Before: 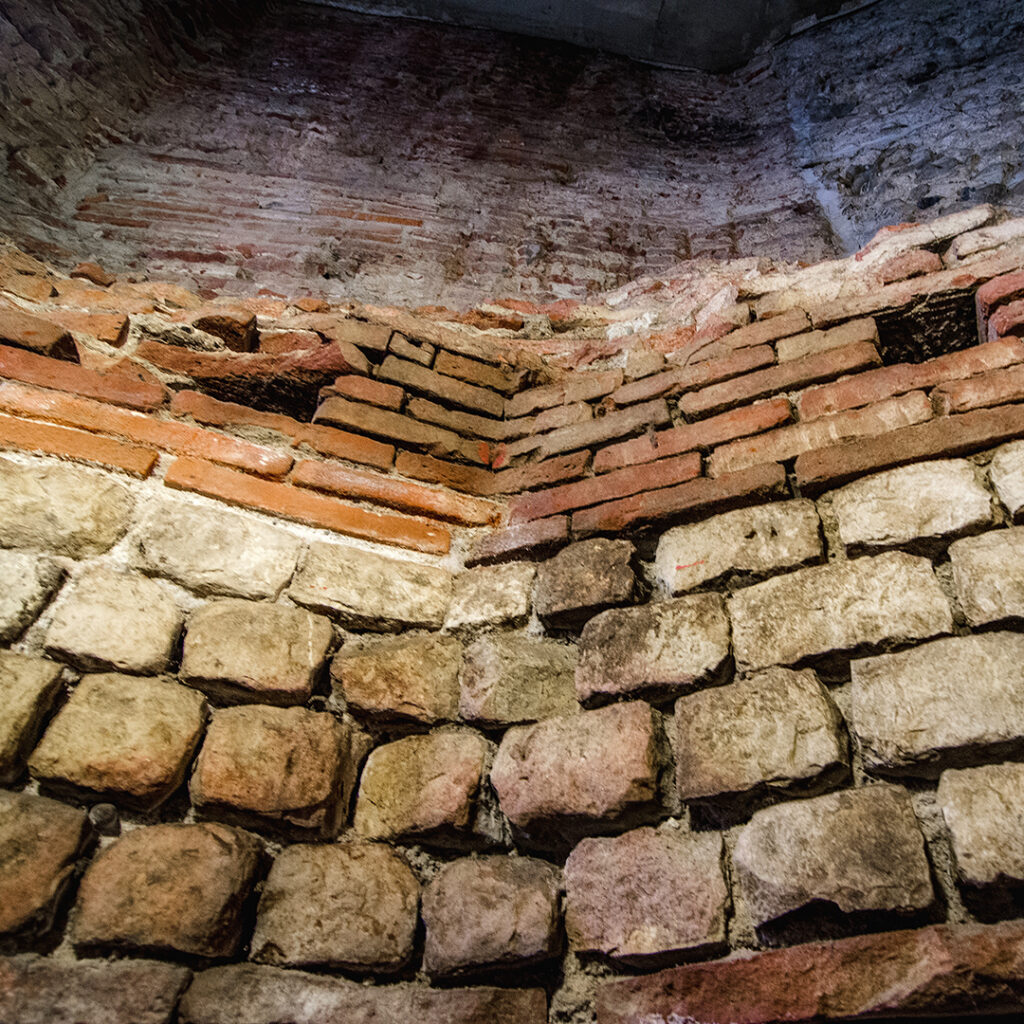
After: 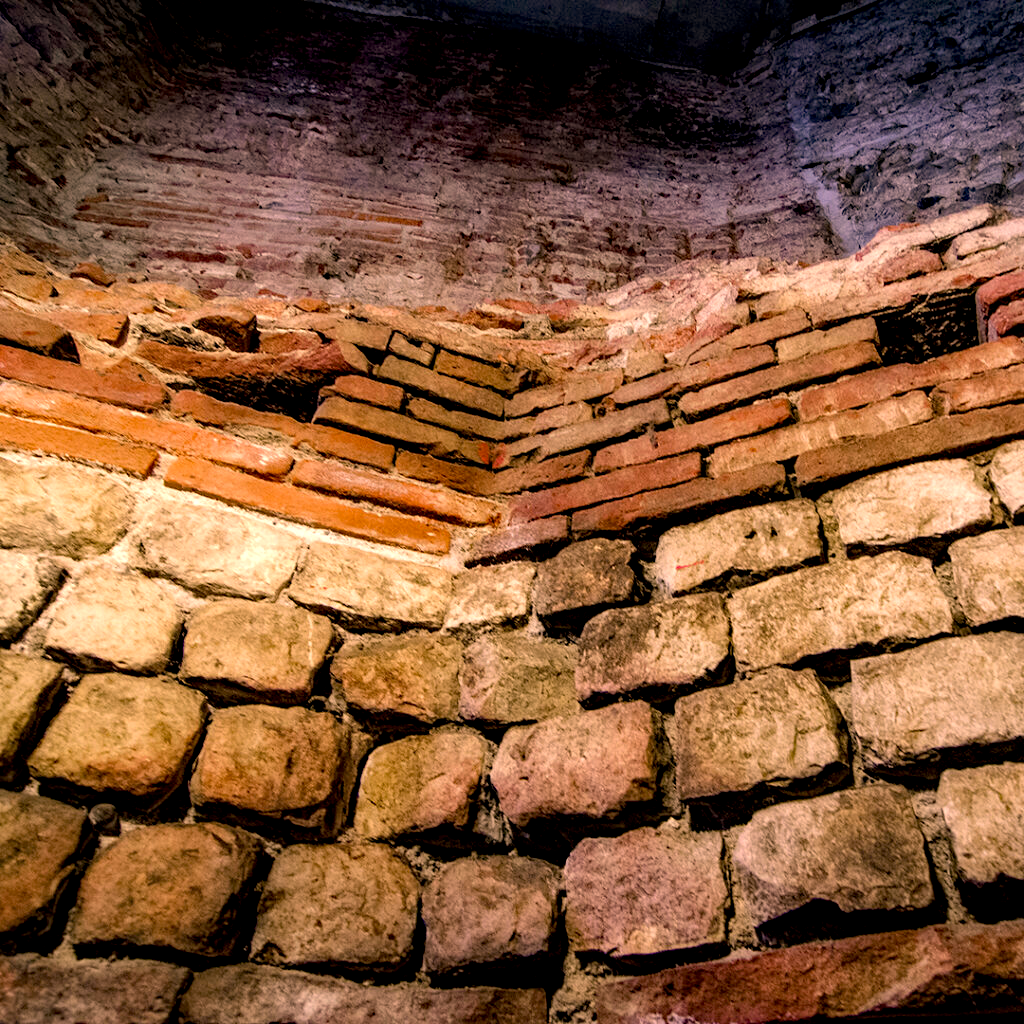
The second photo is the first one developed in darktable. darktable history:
color correction: highlights a* 20.55, highlights b* 19.46
exposure: black level correction 0.009, exposure 0.123 EV, compensate exposure bias true, compensate highlight preservation false
haze removal: compatibility mode true, adaptive false
